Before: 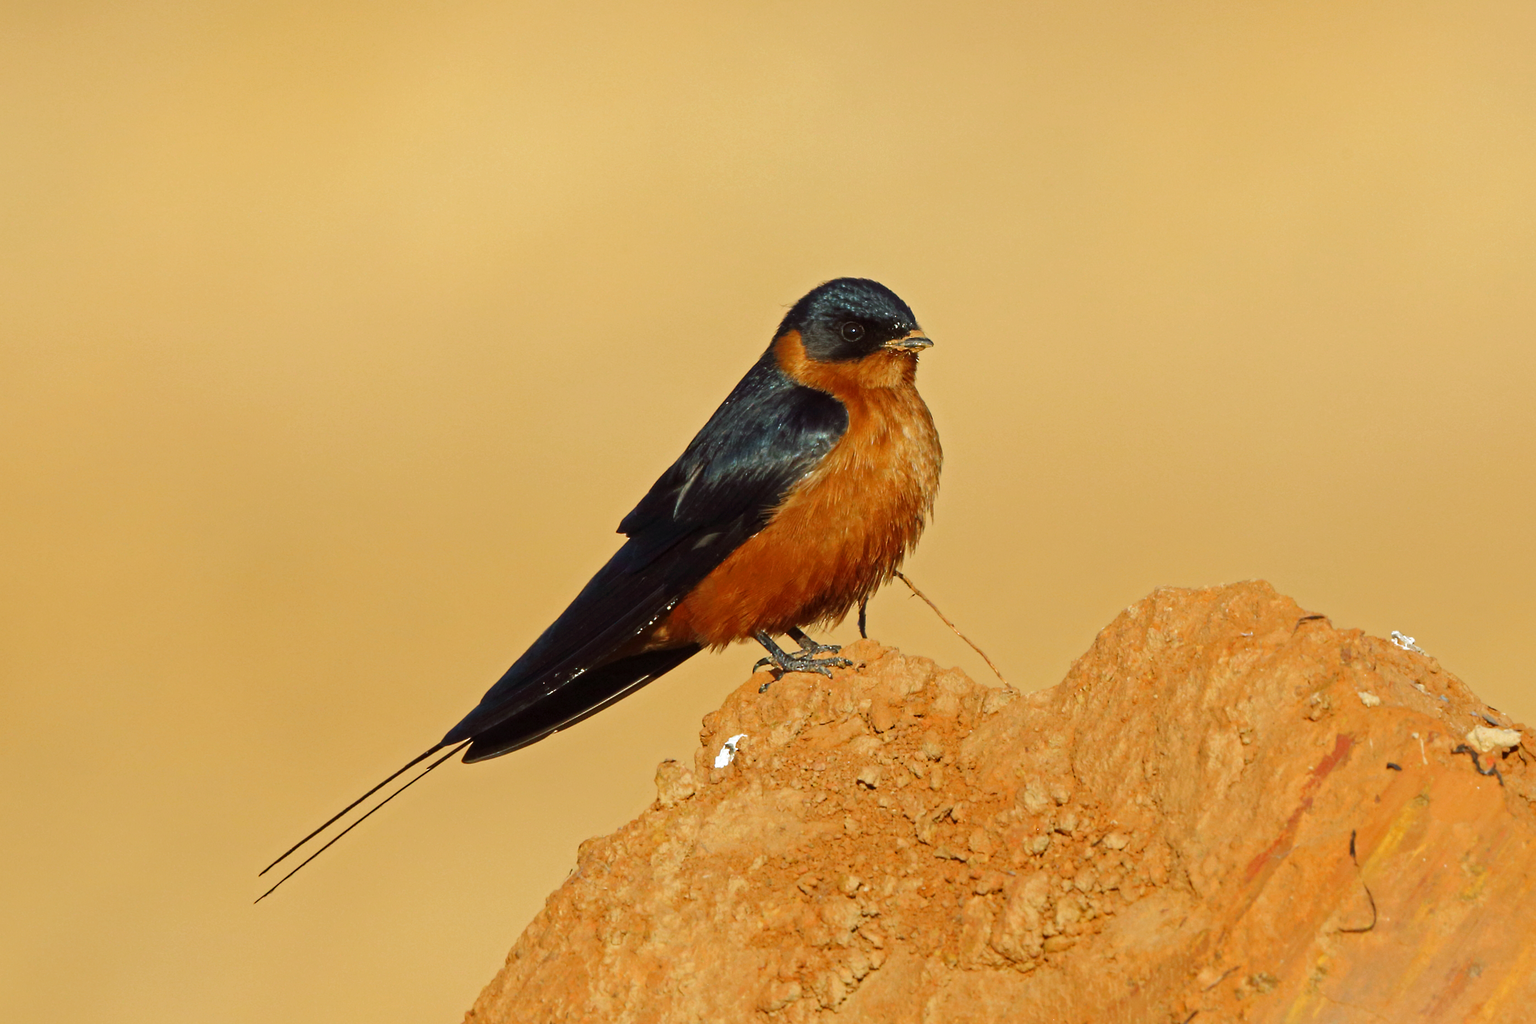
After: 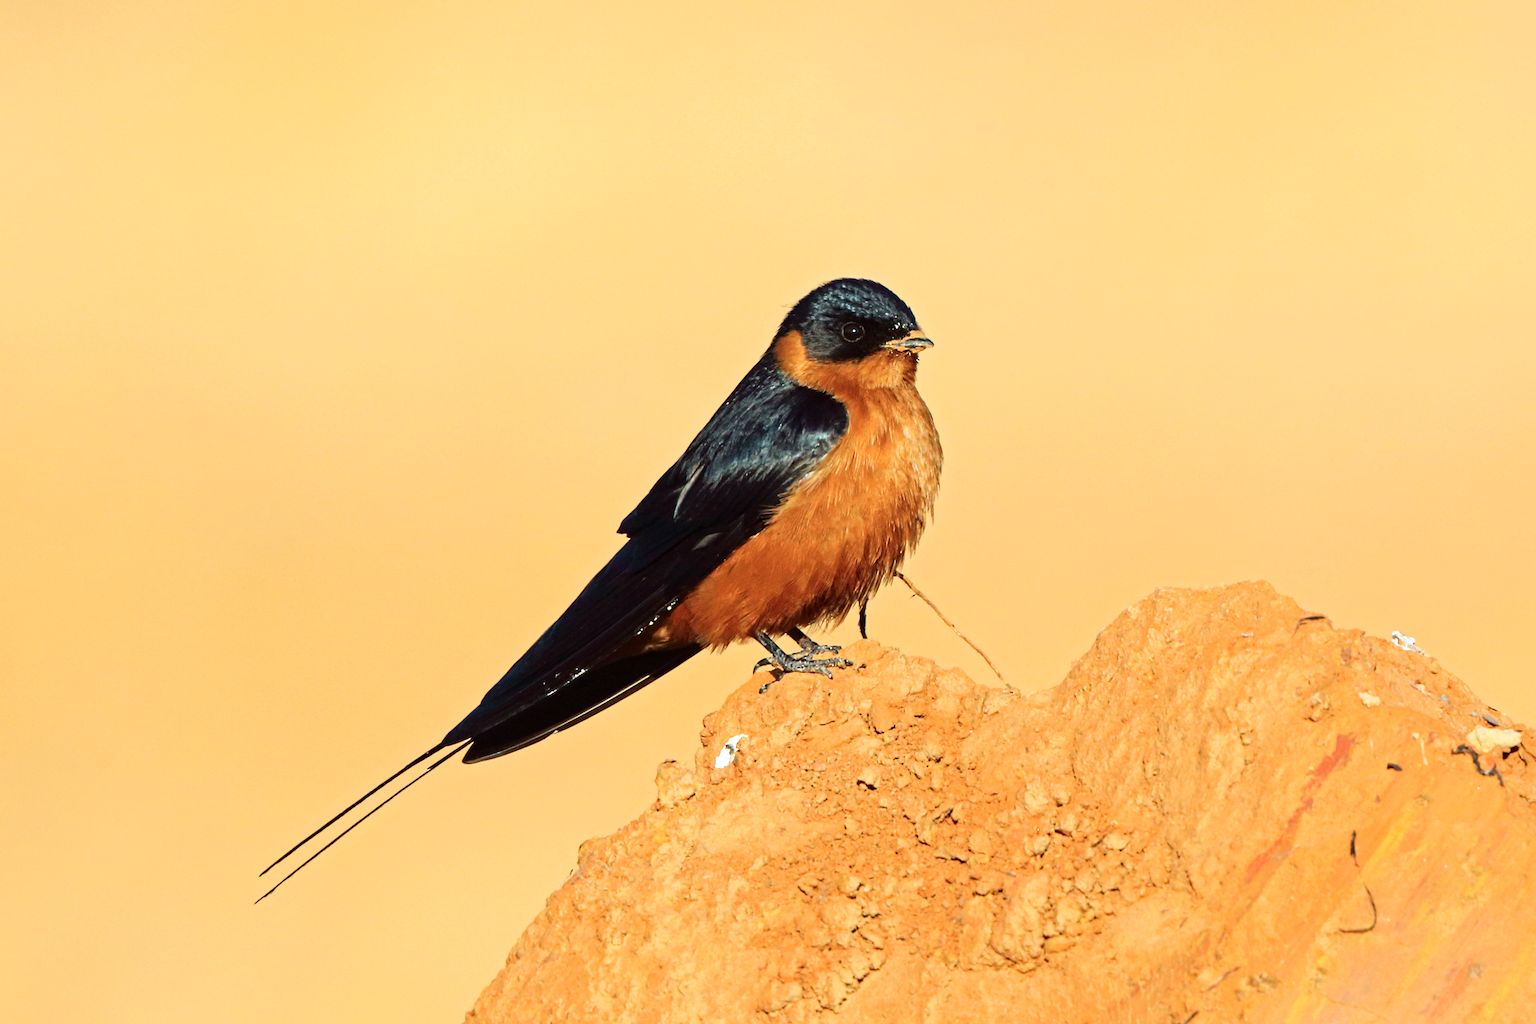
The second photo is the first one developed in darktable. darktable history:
tone curve: curves: ch0 [(0, 0) (0.003, 0.003) (0.011, 0.01) (0.025, 0.023) (0.044, 0.041) (0.069, 0.064) (0.1, 0.094) (0.136, 0.143) (0.177, 0.205) (0.224, 0.281) (0.277, 0.367) (0.335, 0.457) (0.399, 0.542) (0.468, 0.629) (0.543, 0.711) (0.623, 0.788) (0.709, 0.863) (0.801, 0.912) (0.898, 0.955) (1, 1)], color space Lab, independent channels, preserve colors none
haze removal: strength 0.29, distance 0.25, compatibility mode true, adaptive false
